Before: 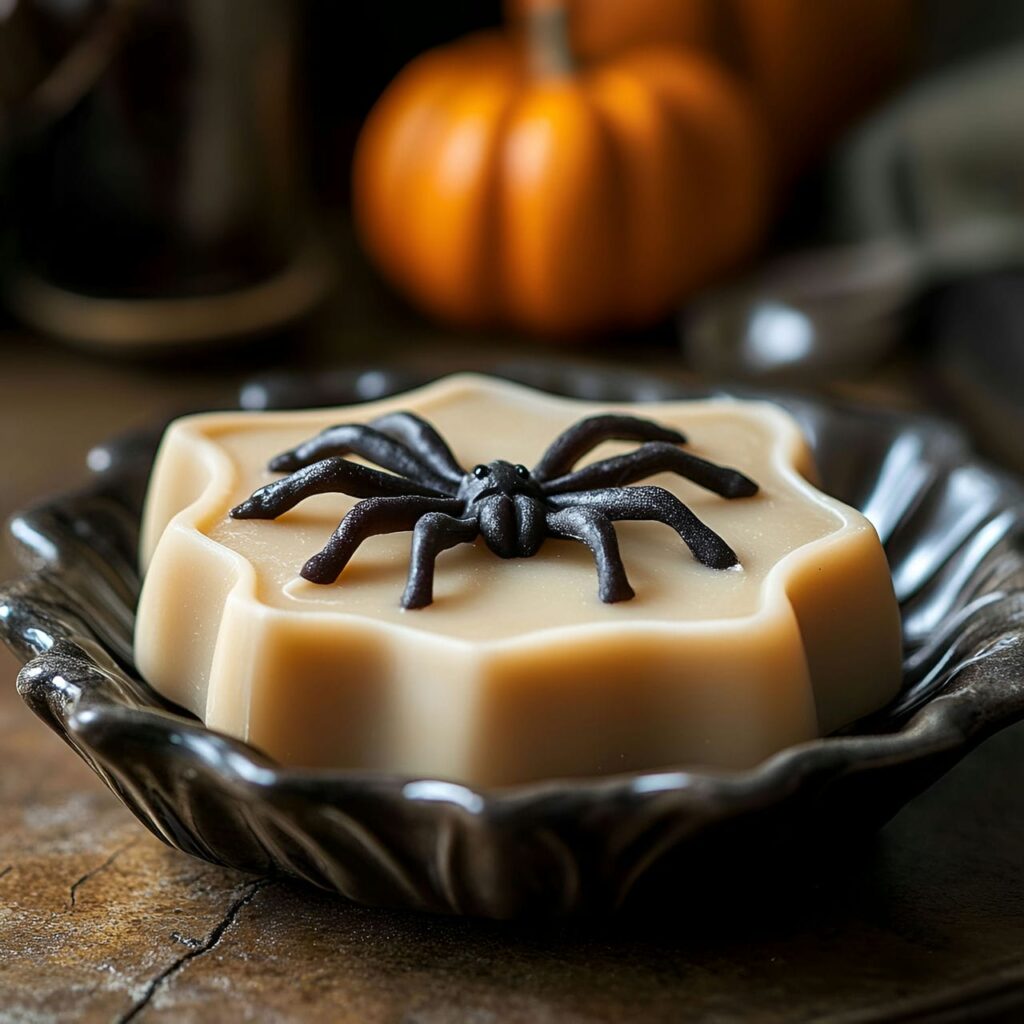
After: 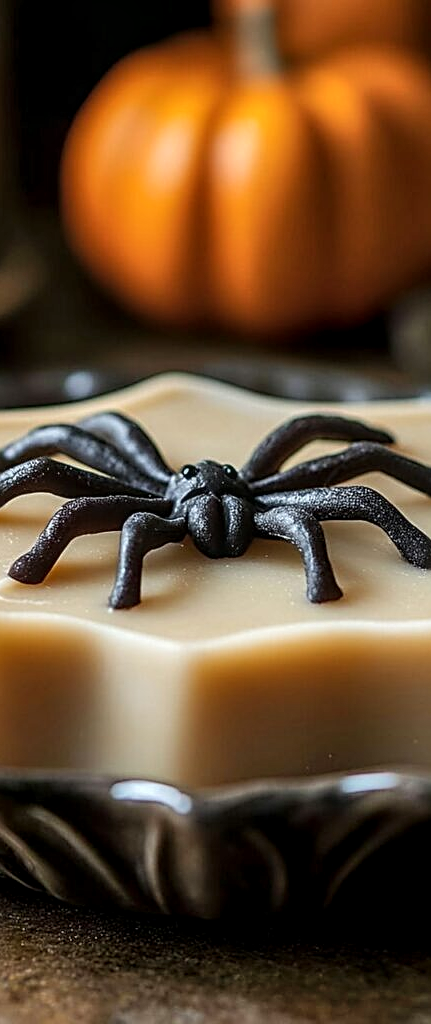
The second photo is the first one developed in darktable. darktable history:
sharpen: on, module defaults
local contrast: on, module defaults
crop: left 28.583%, right 29.231%
shadows and highlights: low approximation 0.01, soften with gaussian
